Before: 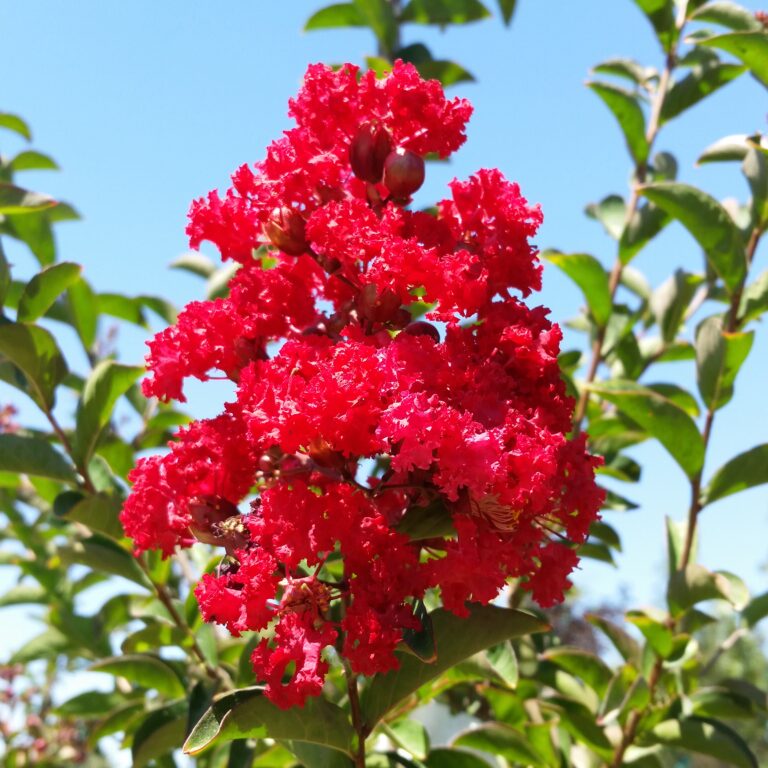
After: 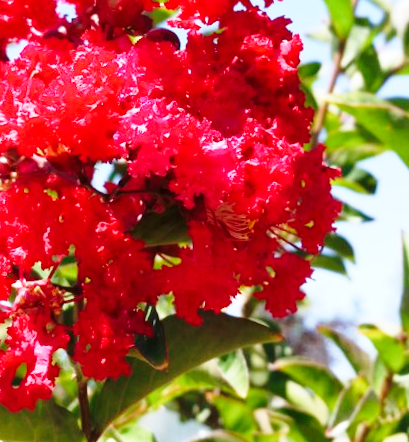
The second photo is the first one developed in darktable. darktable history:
tone equalizer: on, module defaults
rotate and perspective: rotation 1.72°, automatic cropping off
crop: left 34.479%, top 38.822%, right 13.718%, bottom 5.172%
color calibration: illuminant as shot in camera, x 0.358, y 0.373, temperature 4628.91 K
base curve: curves: ch0 [(0, 0) (0.028, 0.03) (0.121, 0.232) (0.46, 0.748) (0.859, 0.968) (1, 1)], preserve colors none
